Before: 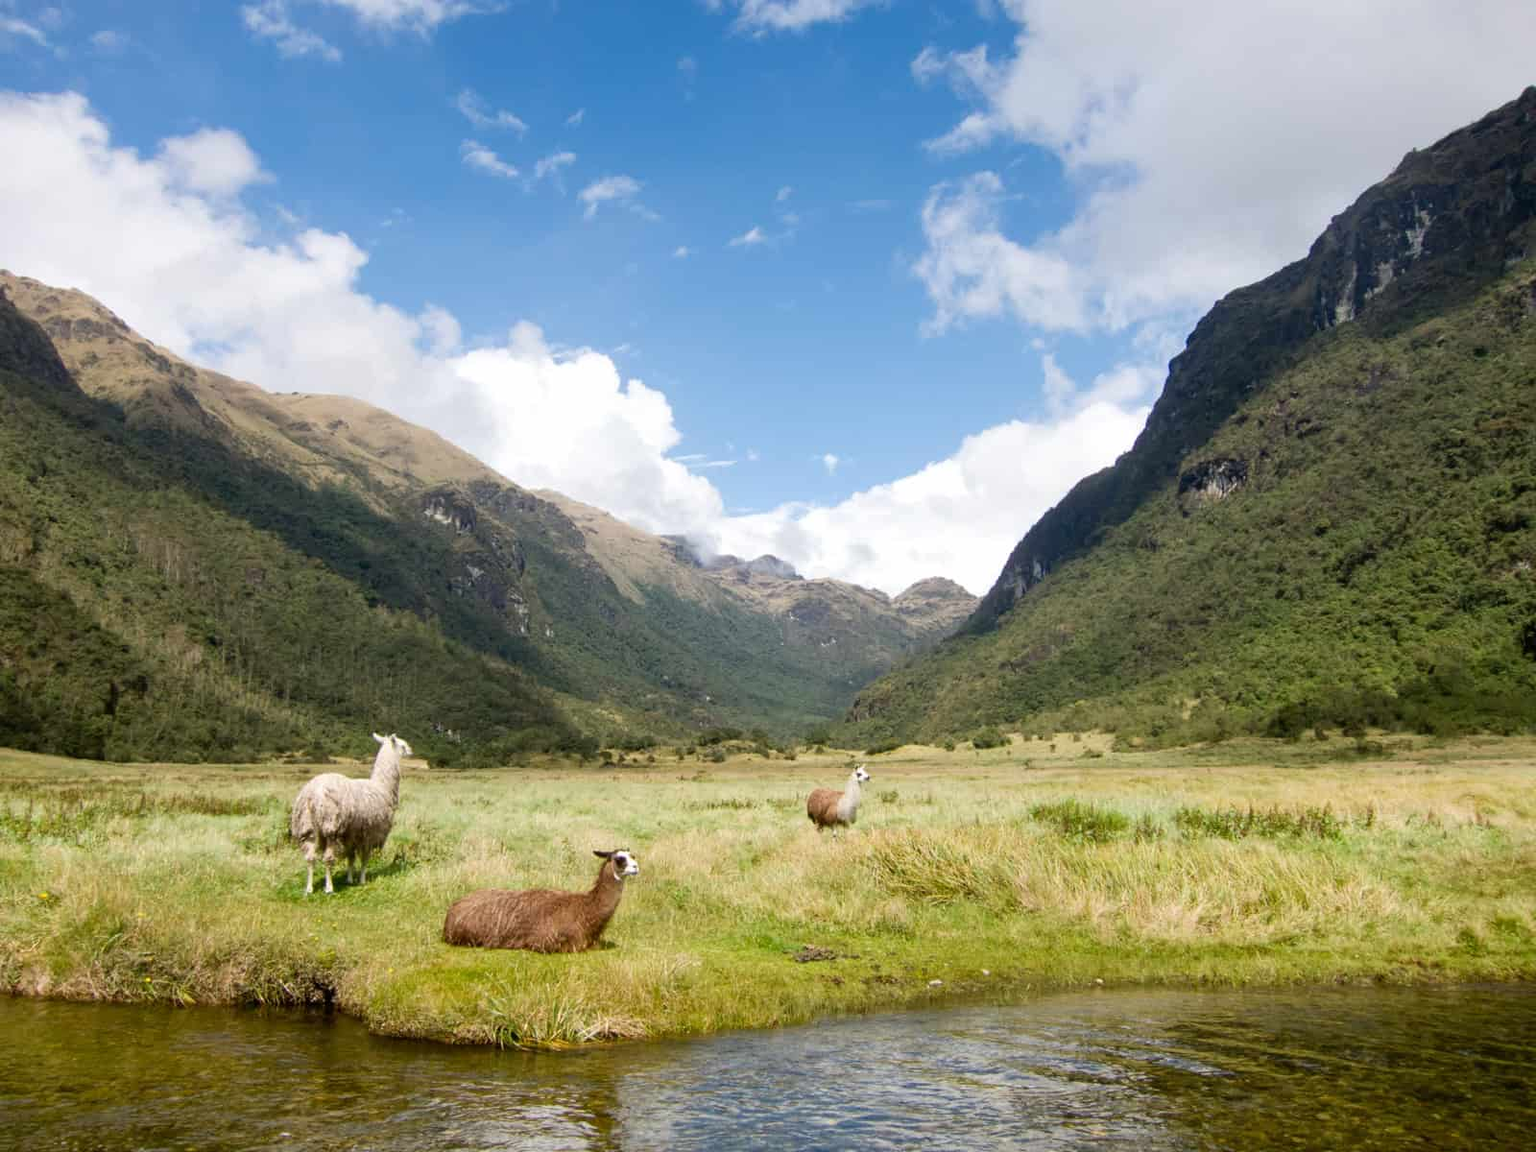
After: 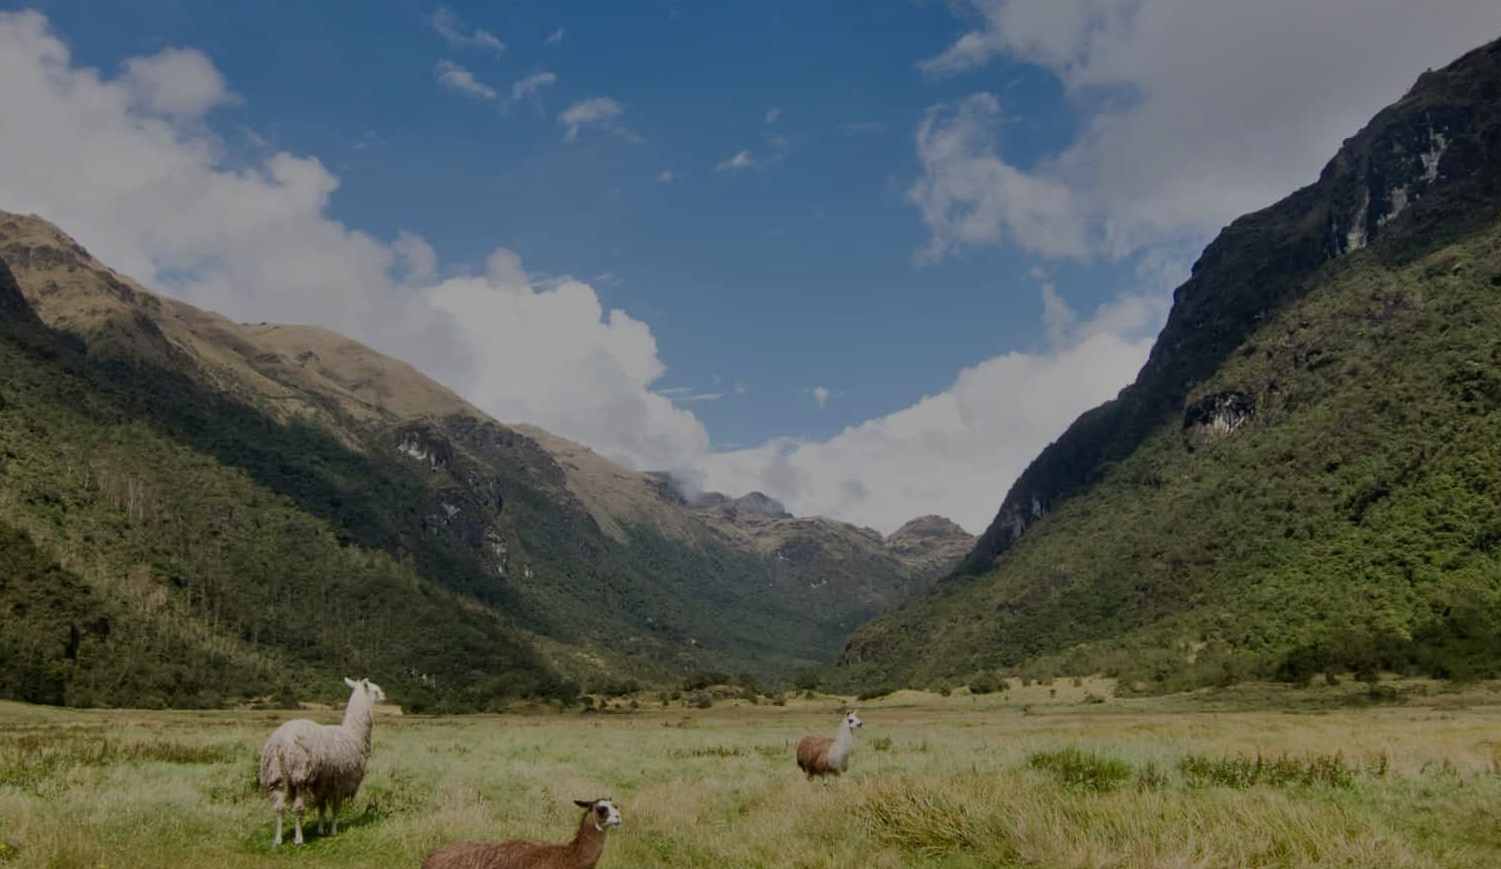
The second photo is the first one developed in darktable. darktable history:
base curve: curves: ch0 [(0, 0) (0.283, 0.295) (1, 1)], preserve colors none
crop: left 2.773%, top 7.183%, right 3.36%, bottom 20.363%
shadows and highlights: low approximation 0.01, soften with gaussian
exposure: exposure -1.564 EV, compensate exposure bias true, compensate highlight preservation false
